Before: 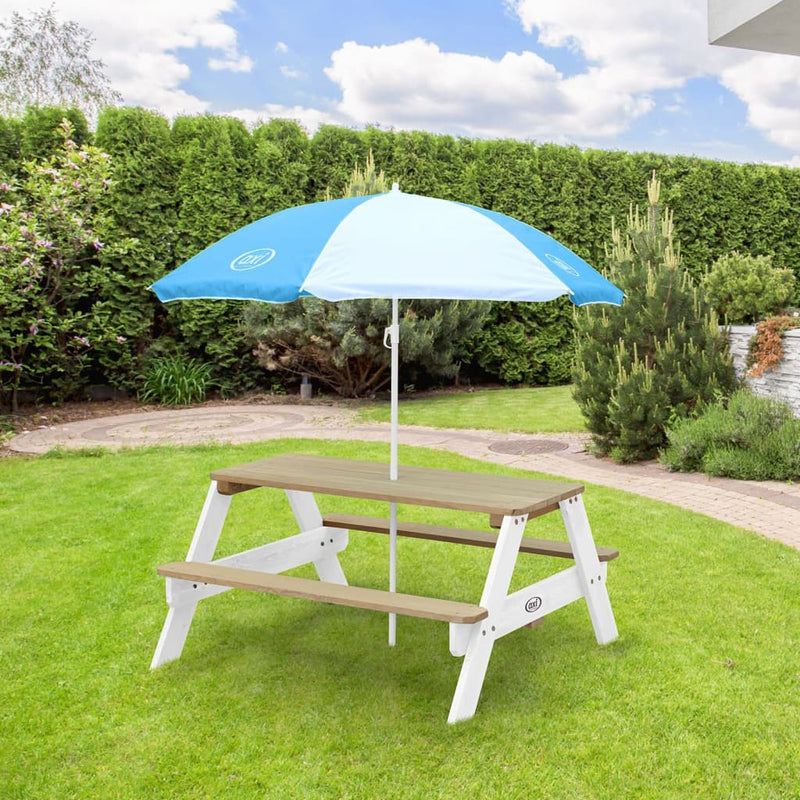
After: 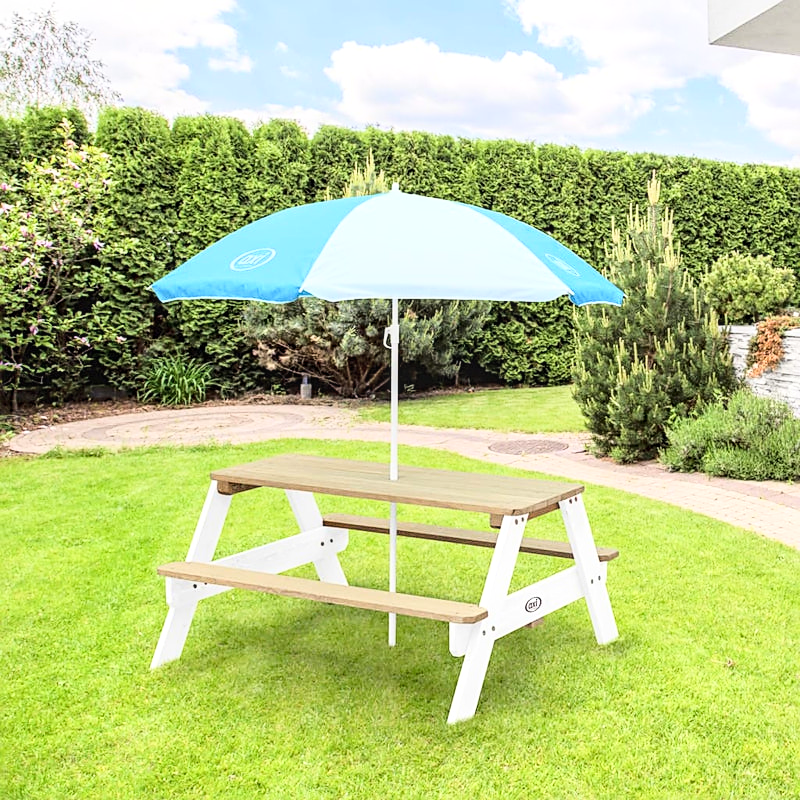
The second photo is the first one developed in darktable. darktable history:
contrast brightness saturation: contrast 0.011, saturation -0.065
base curve: curves: ch0 [(0, 0) (0.028, 0.03) (0.121, 0.232) (0.46, 0.748) (0.859, 0.968) (1, 1)]
local contrast: on, module defaults
sharpen: on, module defaults
